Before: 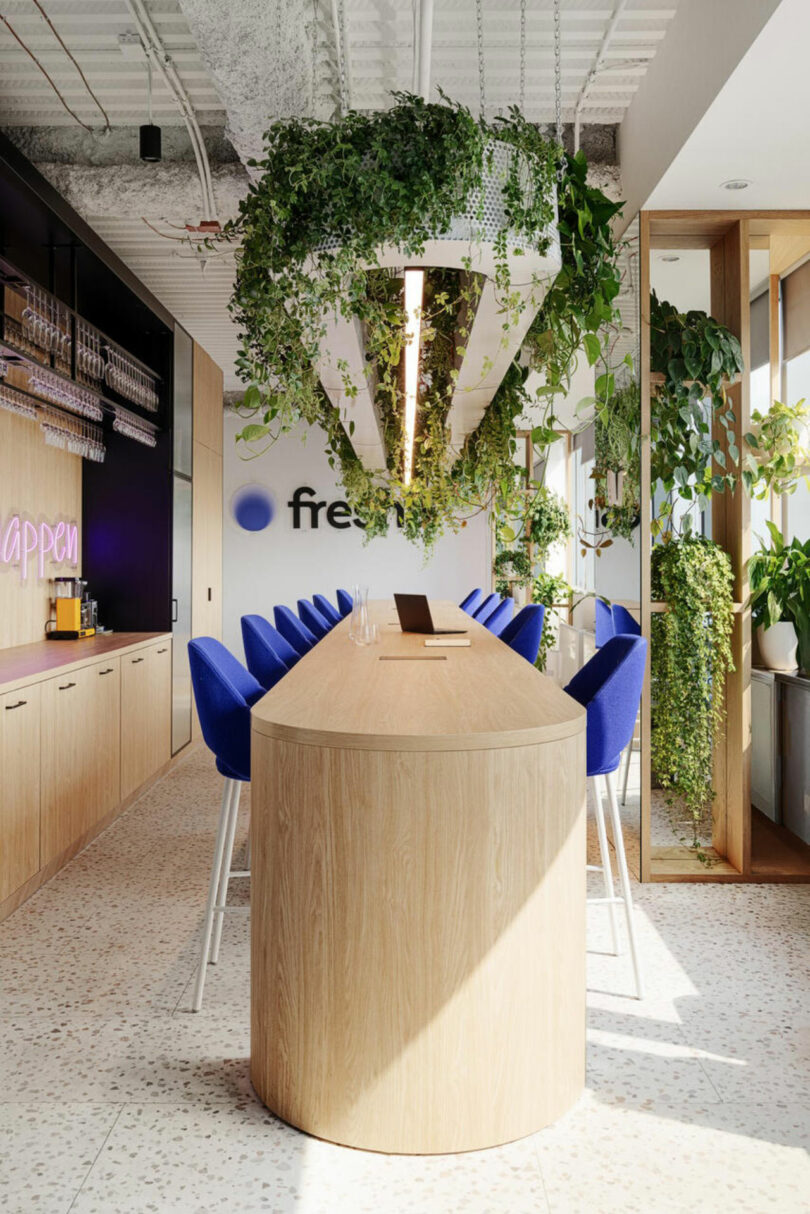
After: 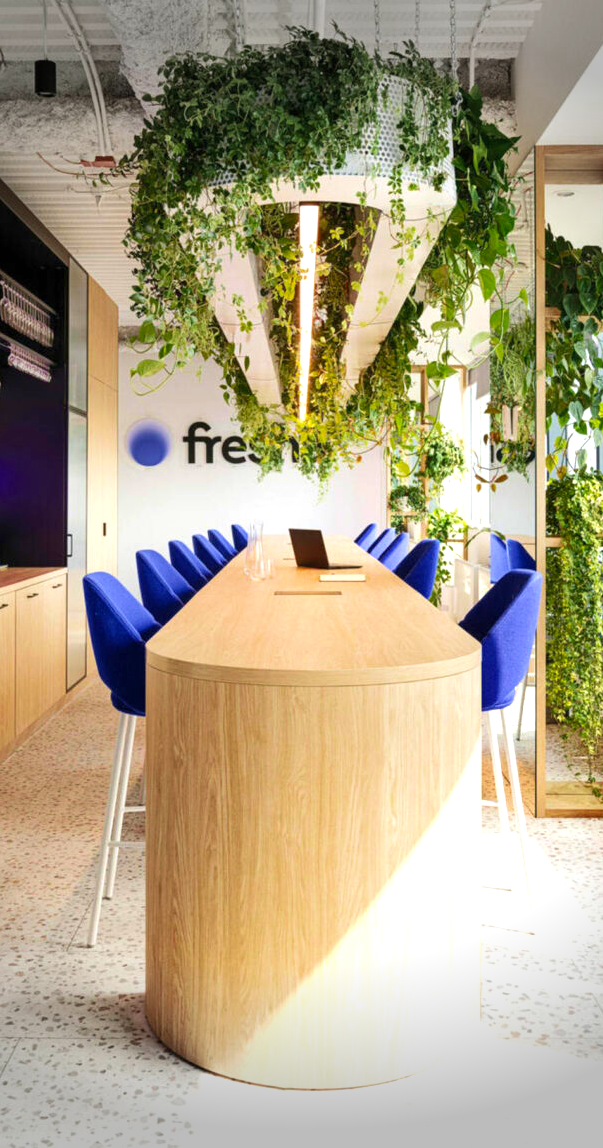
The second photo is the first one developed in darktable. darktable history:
color balance rgb: shadows lift › hue 87.36°, linear chroma grading › shadows -2.45%, linear chroma grading › highlights -14.548%, linear chroma grading › global chroma -9.842%, linear chroma grading › mid-tones -9.672%, perceptual saturation grading › global saturation 74.707%, perceptual saturation grading › shadows -29.594%, perceptual brilliance grading › global brilliance 2.254%, perceptual brilliance grading › highlights -3.725%
crop and rotate: left 12.963%, top 5.371%, right 12.517%
velvia: on, module defaults
vignetting: fall-off start 68.17%, fall-off radius 28.69%, width/height ratio 0.985, shape 0.853, unbound false
exposure: black level correction 0, exposure 0.696 EV, compensate highlight preservation false
